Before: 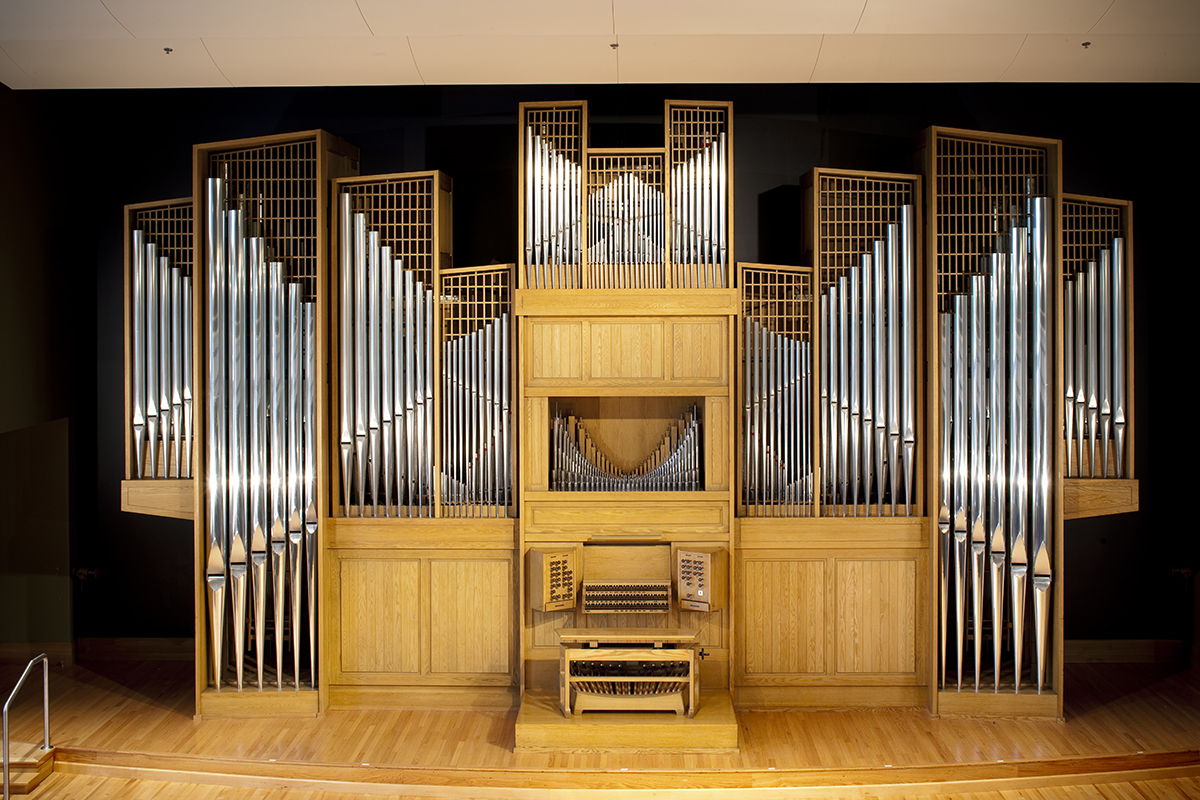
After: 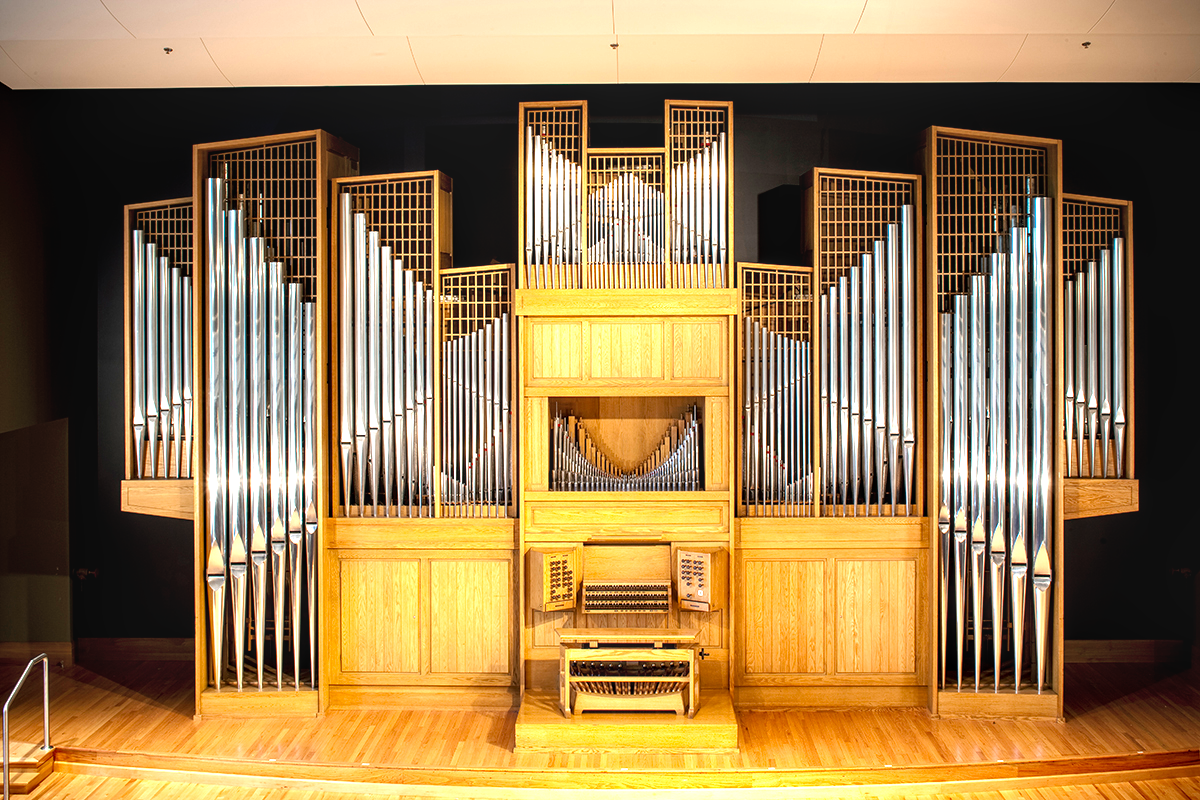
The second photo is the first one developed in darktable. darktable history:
exposure: black level correction 0, exposure 0.953 EV, compensate exposure bias true, compensate highlight preservation false
local contrast: detail 130%
